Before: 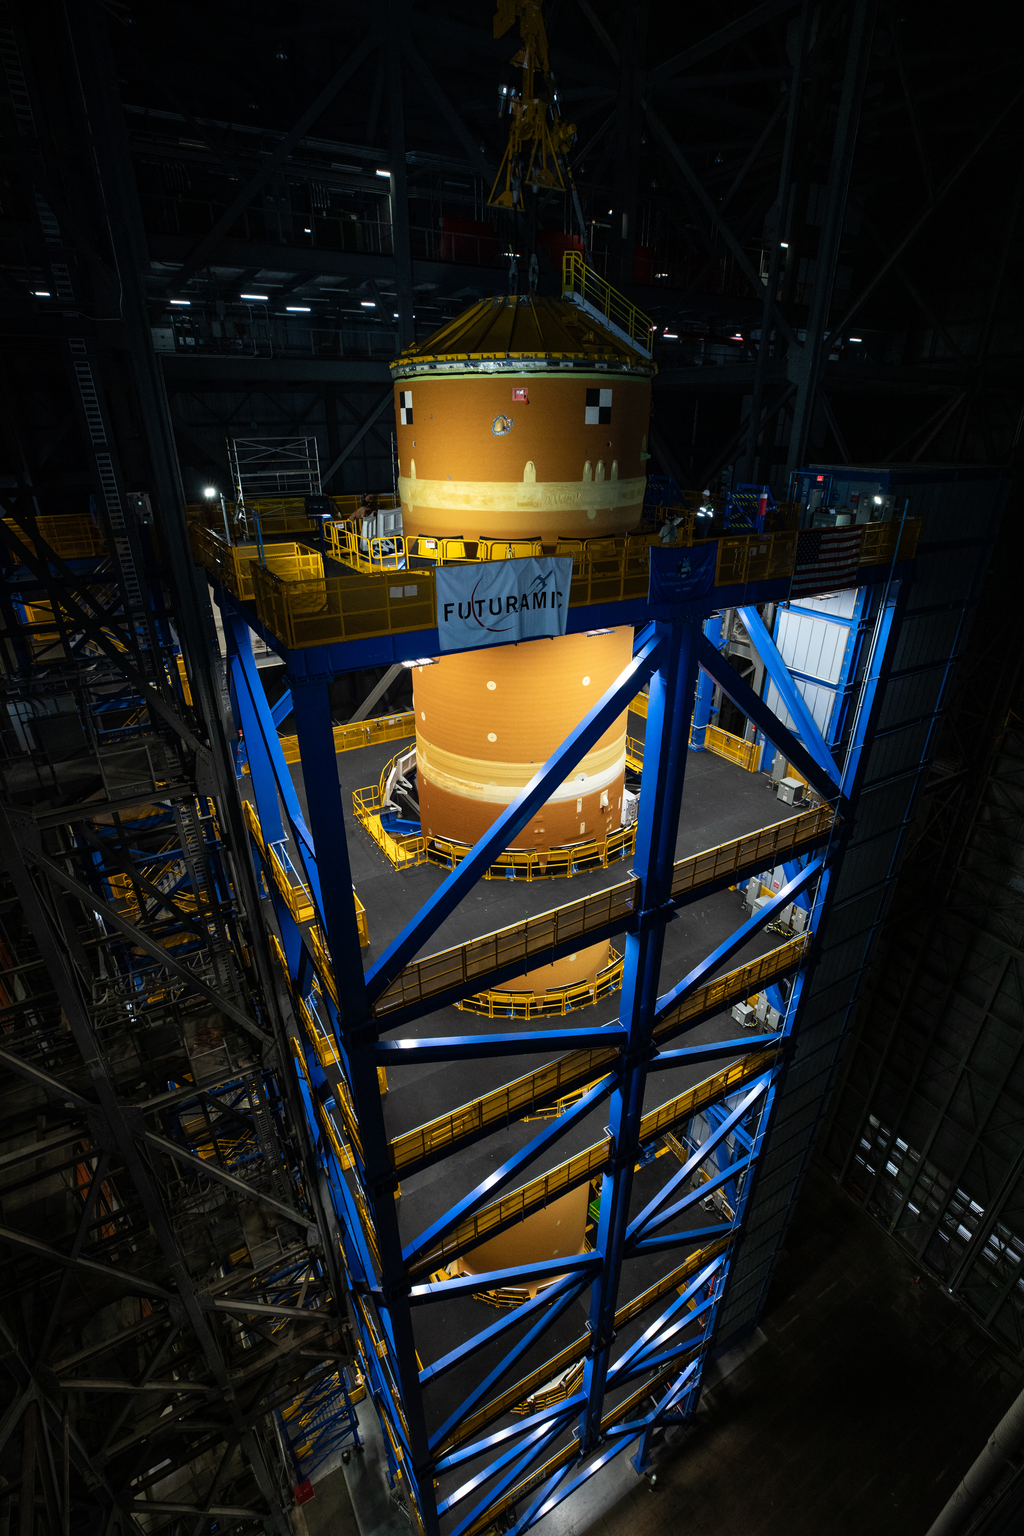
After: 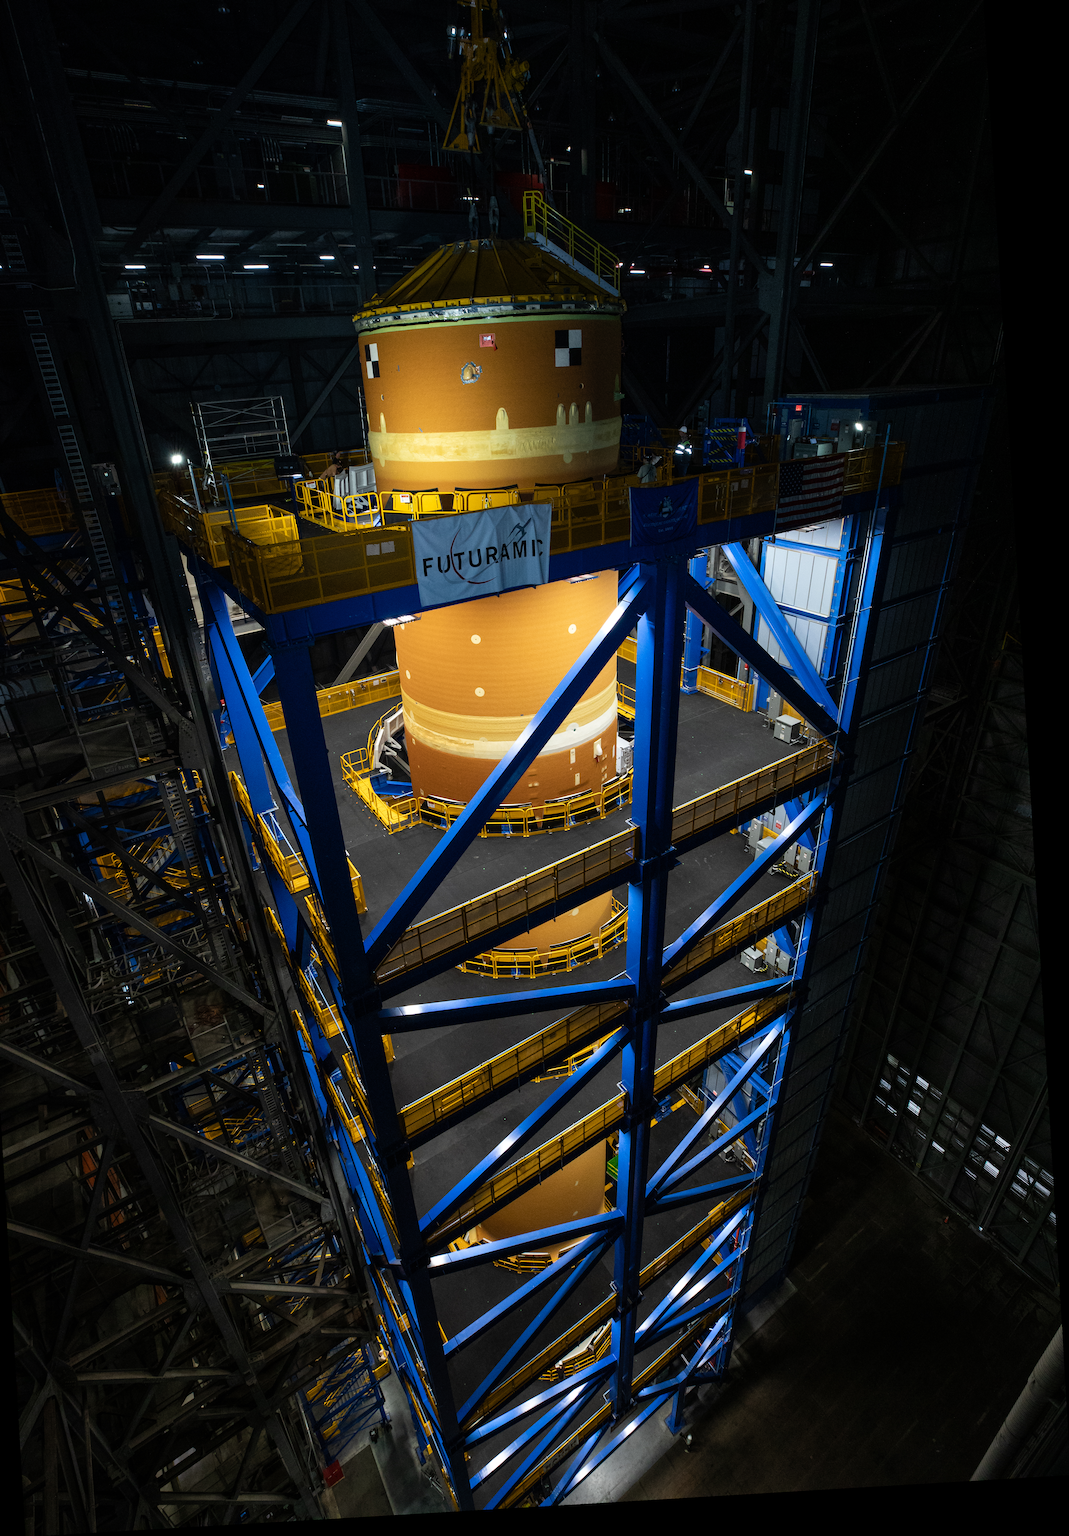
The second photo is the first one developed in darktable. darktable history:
crop and rotate: angle 3.38°, left 5.939%, top 5.711%
